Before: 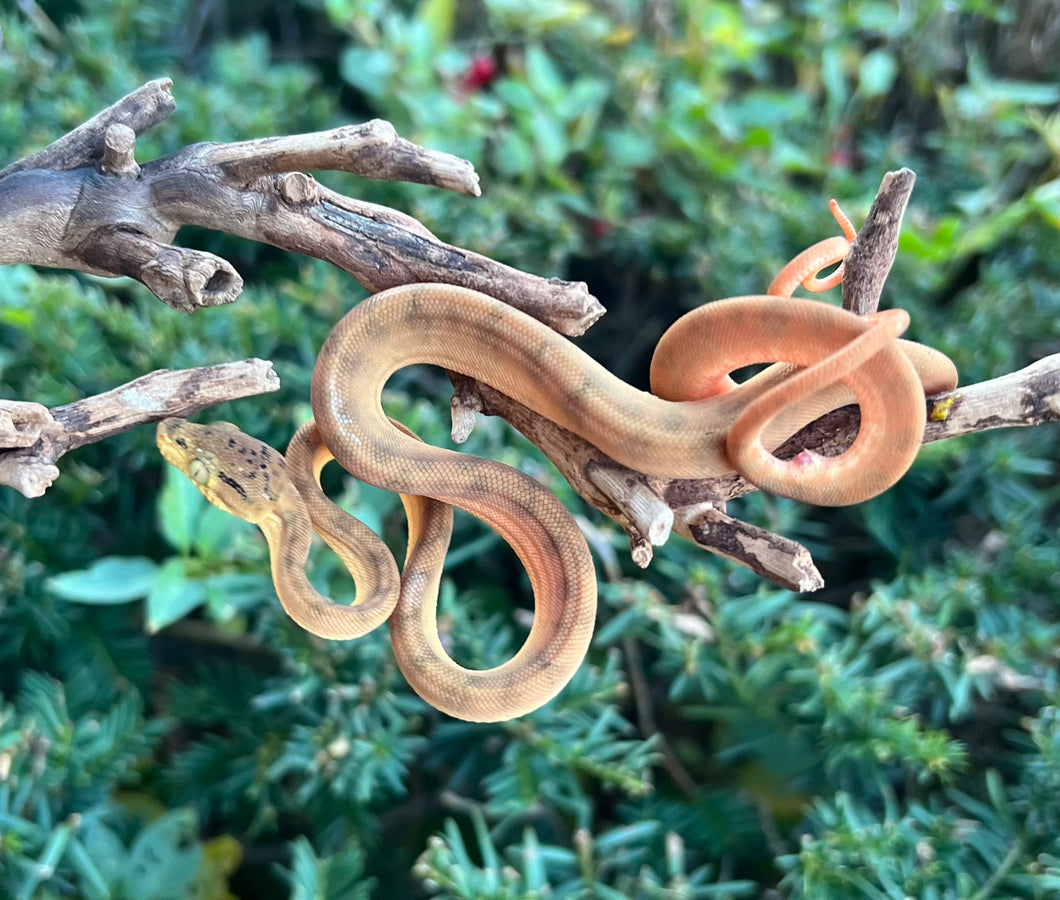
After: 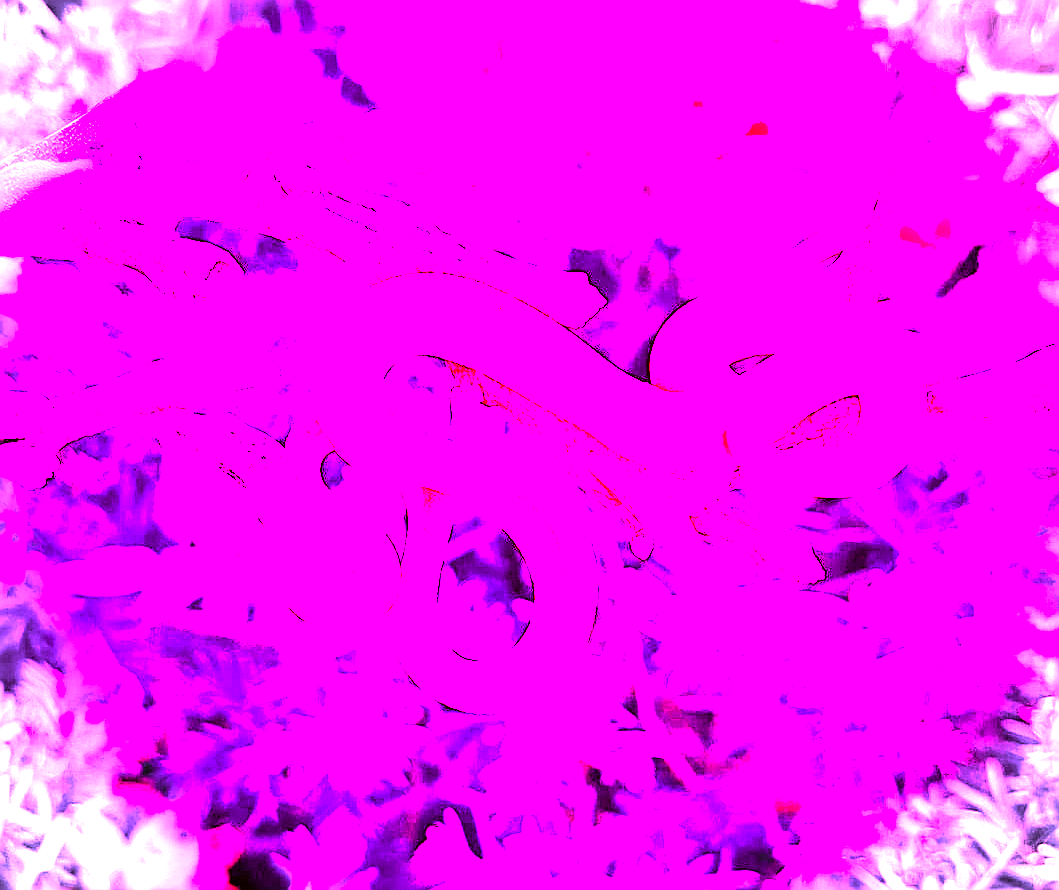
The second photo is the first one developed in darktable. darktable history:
white balance: red 8, blue 8
vignetting: fall-off start 75%, brightness -0.692, width/height ratio 1.084
color contrast: green-magenta contrast 1.73, blue-yellow contrast 1.15
crop: top 1.049%, right 0.001%
color balance rgb: perceptual saturation grading › global saturation 25%, global vibrance 10%
color correction: highlights a* -0.482, highlights b* 0.161, shadows a* 4.66, shadows b* 20.72
sharpen: radius 1.4, amount 1.25, threshold 0.7
color zones: curves: ch0 [(0, 0.5) (0.143, 0.5) (0.286, 0.5) (0.429, 0.5) (0.62, 0.489) (0.714, 0.445) (0.844, 0.496) (1, 0.5)]; ch1 [(0, 0.5) (0.143, 0.5) (0.286, 0.5) (0.429, 0.5) (0.571, 0.5) (0.714, 0.523) (0.857, 0.5) (1, 0.5)]
